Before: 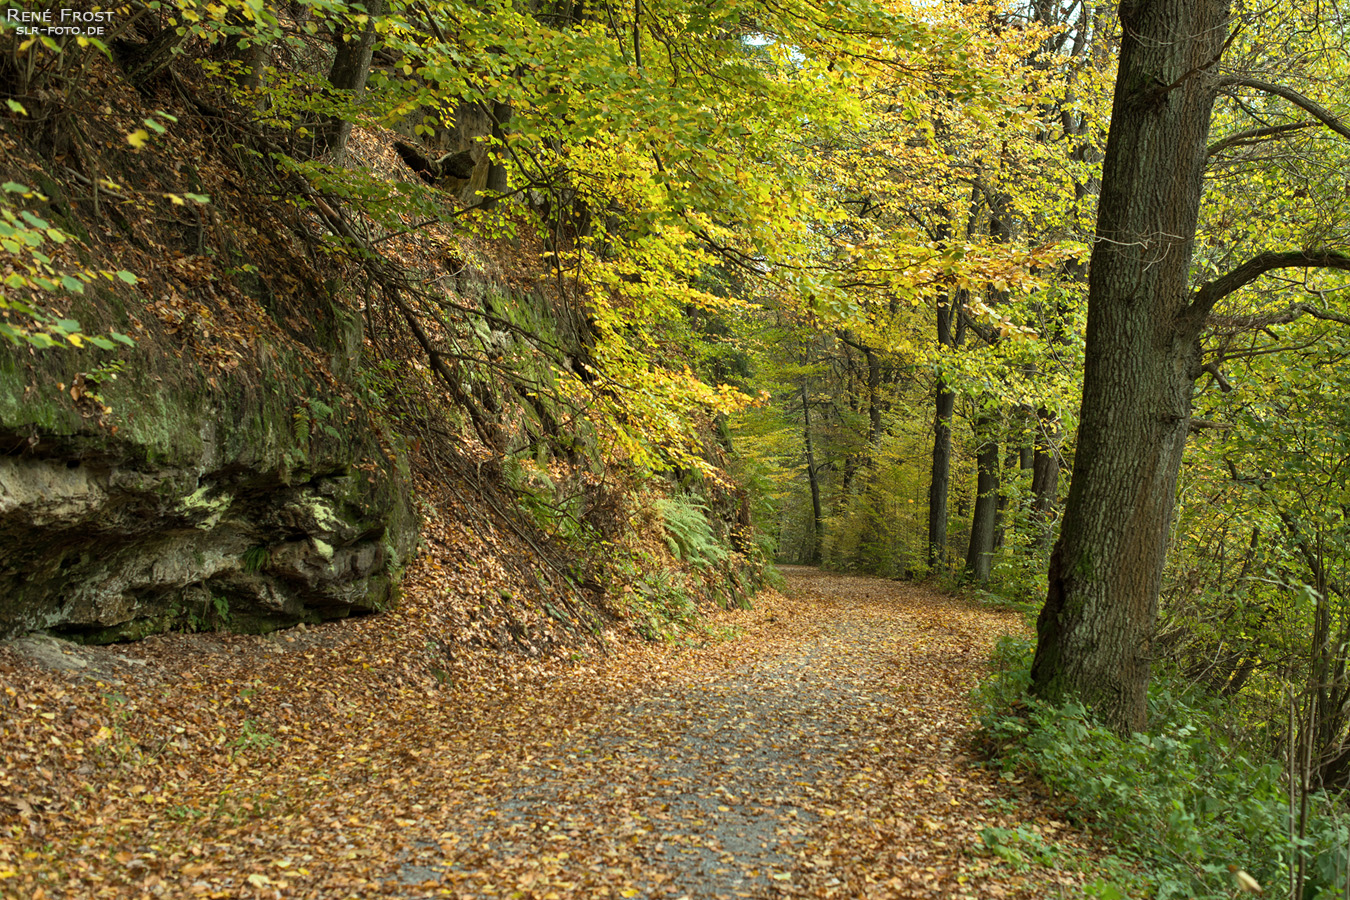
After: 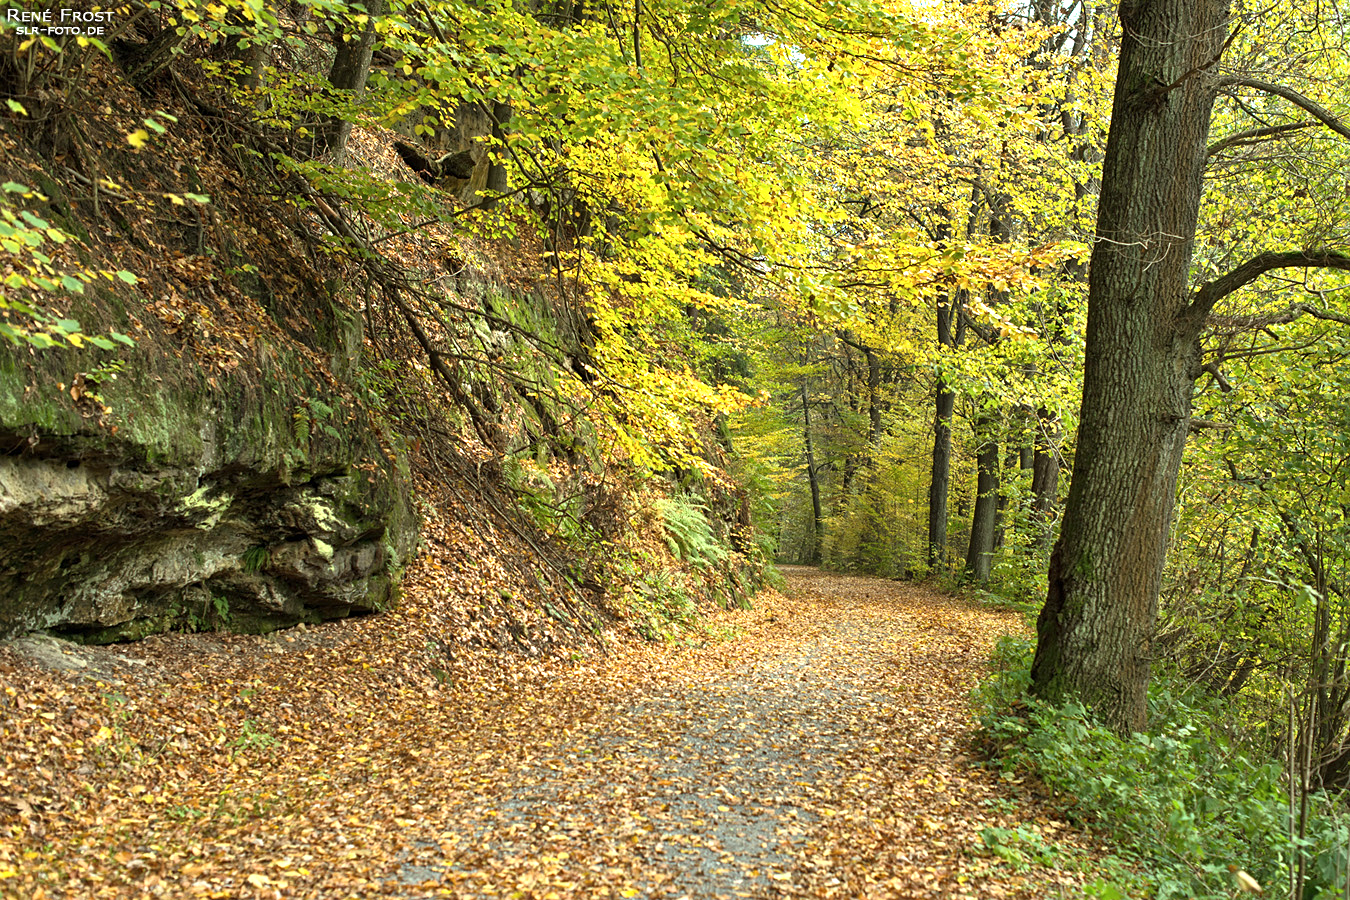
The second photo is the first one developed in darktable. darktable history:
sharpen: amount 0.209
exposure: black level correction 0, exposure 0.699 EV, compensate highlight preservation false
